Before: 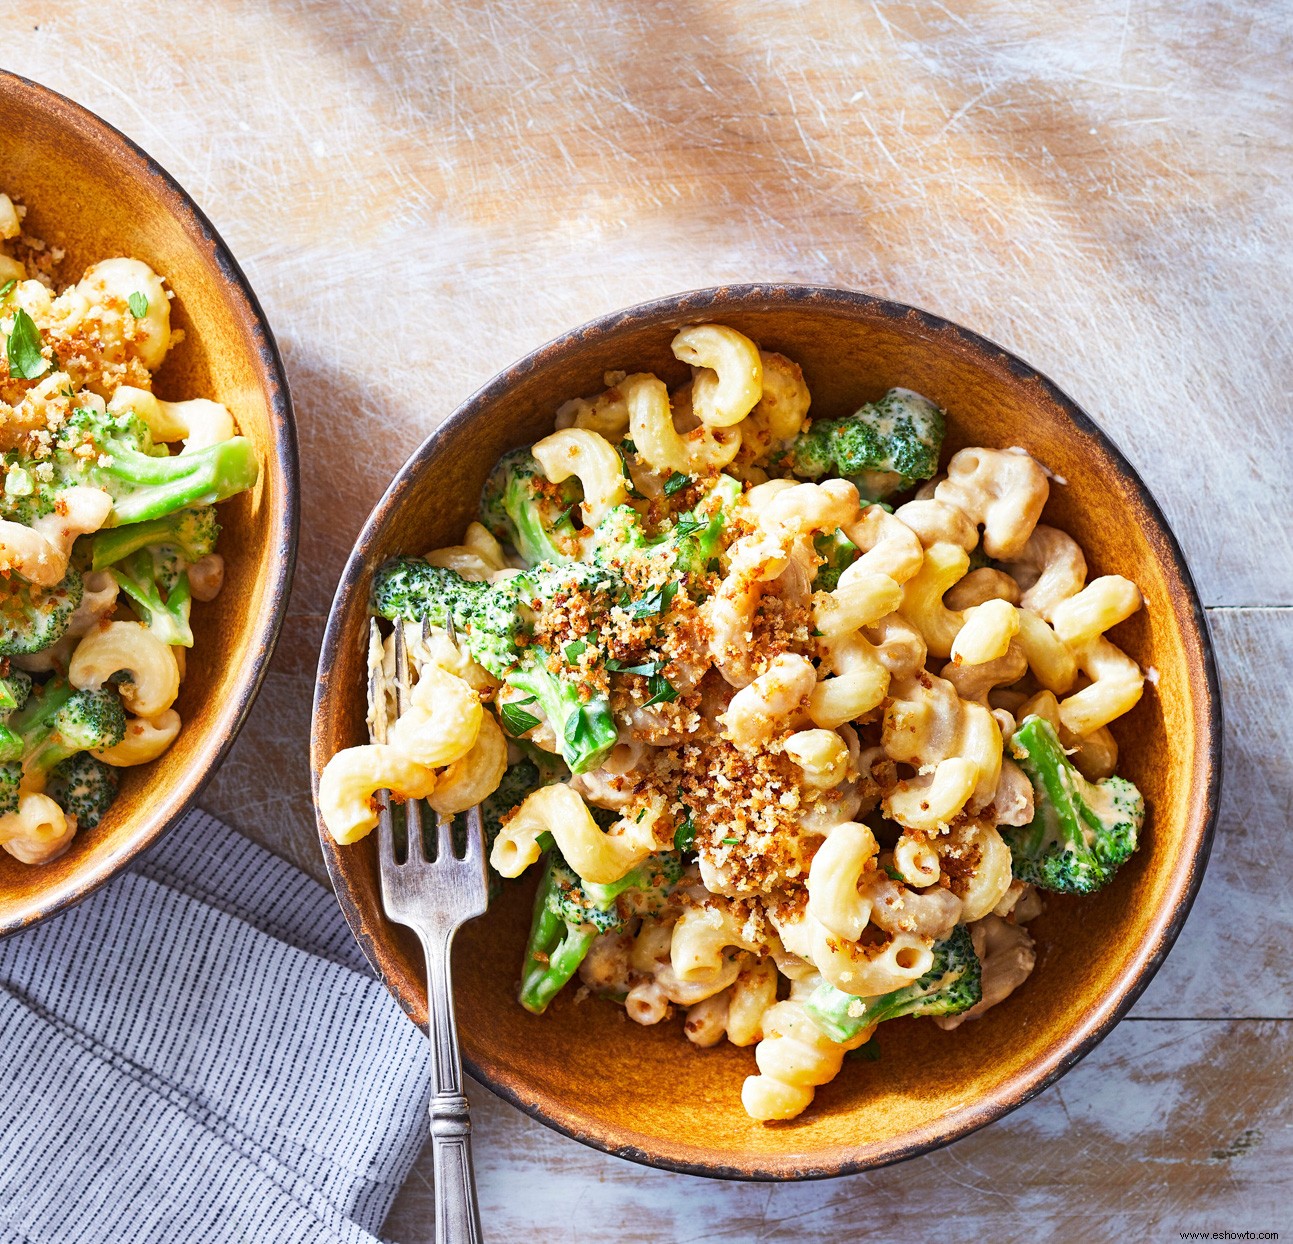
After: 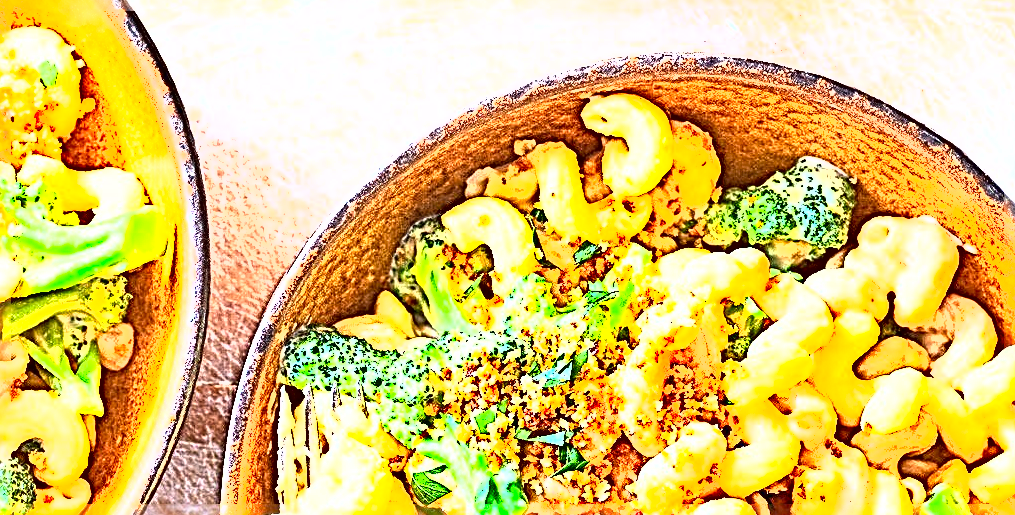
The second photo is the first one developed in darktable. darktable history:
crop: left 7%, top 18.644%, right 14.451%, bottom 39.903%
shadows and highlights: shadows 36.71, highlights -27.33, soften with gaussian
exposure: exposure 3.023 EV, compensate highlight preservation false
contrast brightness saturation: contrast 0.07
sharpen: radius 4.043, amount 1.99
